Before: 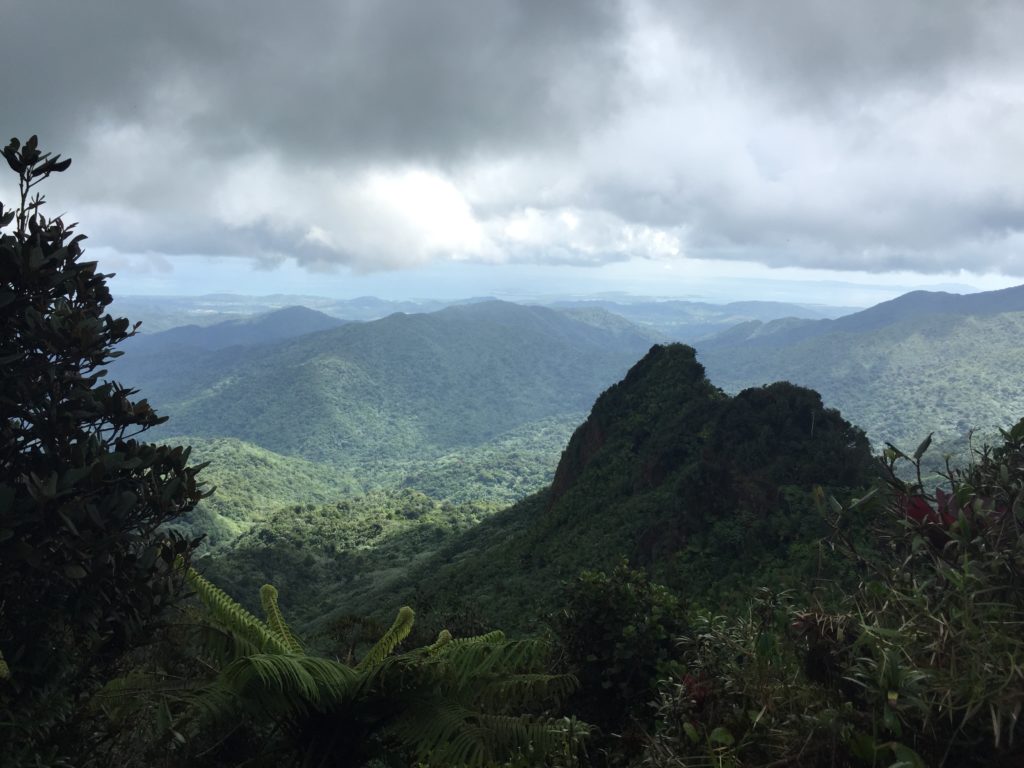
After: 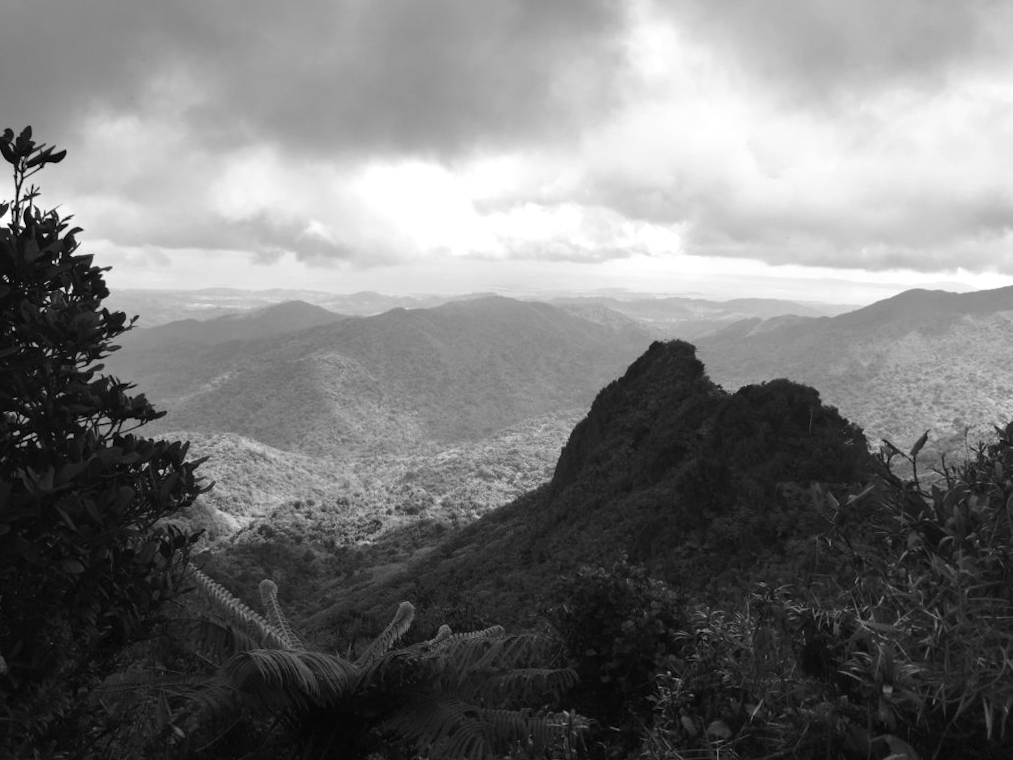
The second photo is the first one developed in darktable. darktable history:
exposure: exposure 0.217 EV, compensate highlight preservation false
monochrome: on, module defaults
rotate and perspective: rotation 0.174°, lens shift (vertical) 0.013, lens shift (horizontal) 0.019, shear 0.001, automatic cropping original format, crop left 0.007, crop right 0.991, crop top 0.016, crop bottom 0.997
